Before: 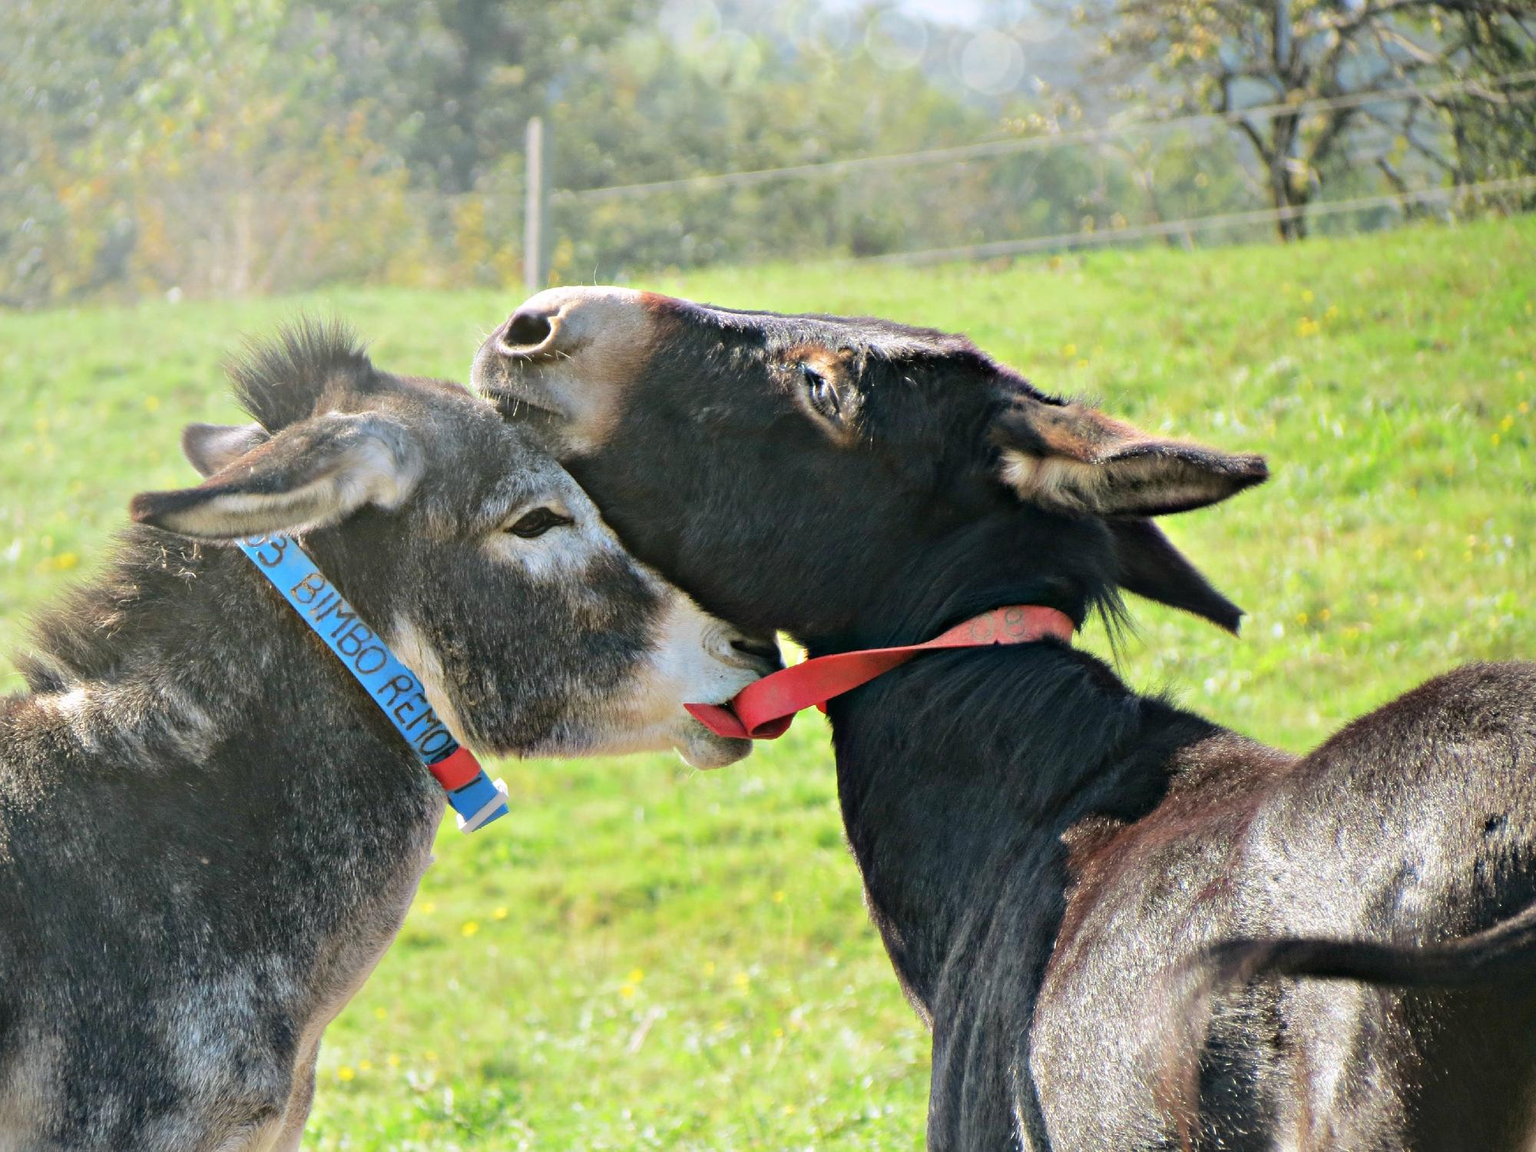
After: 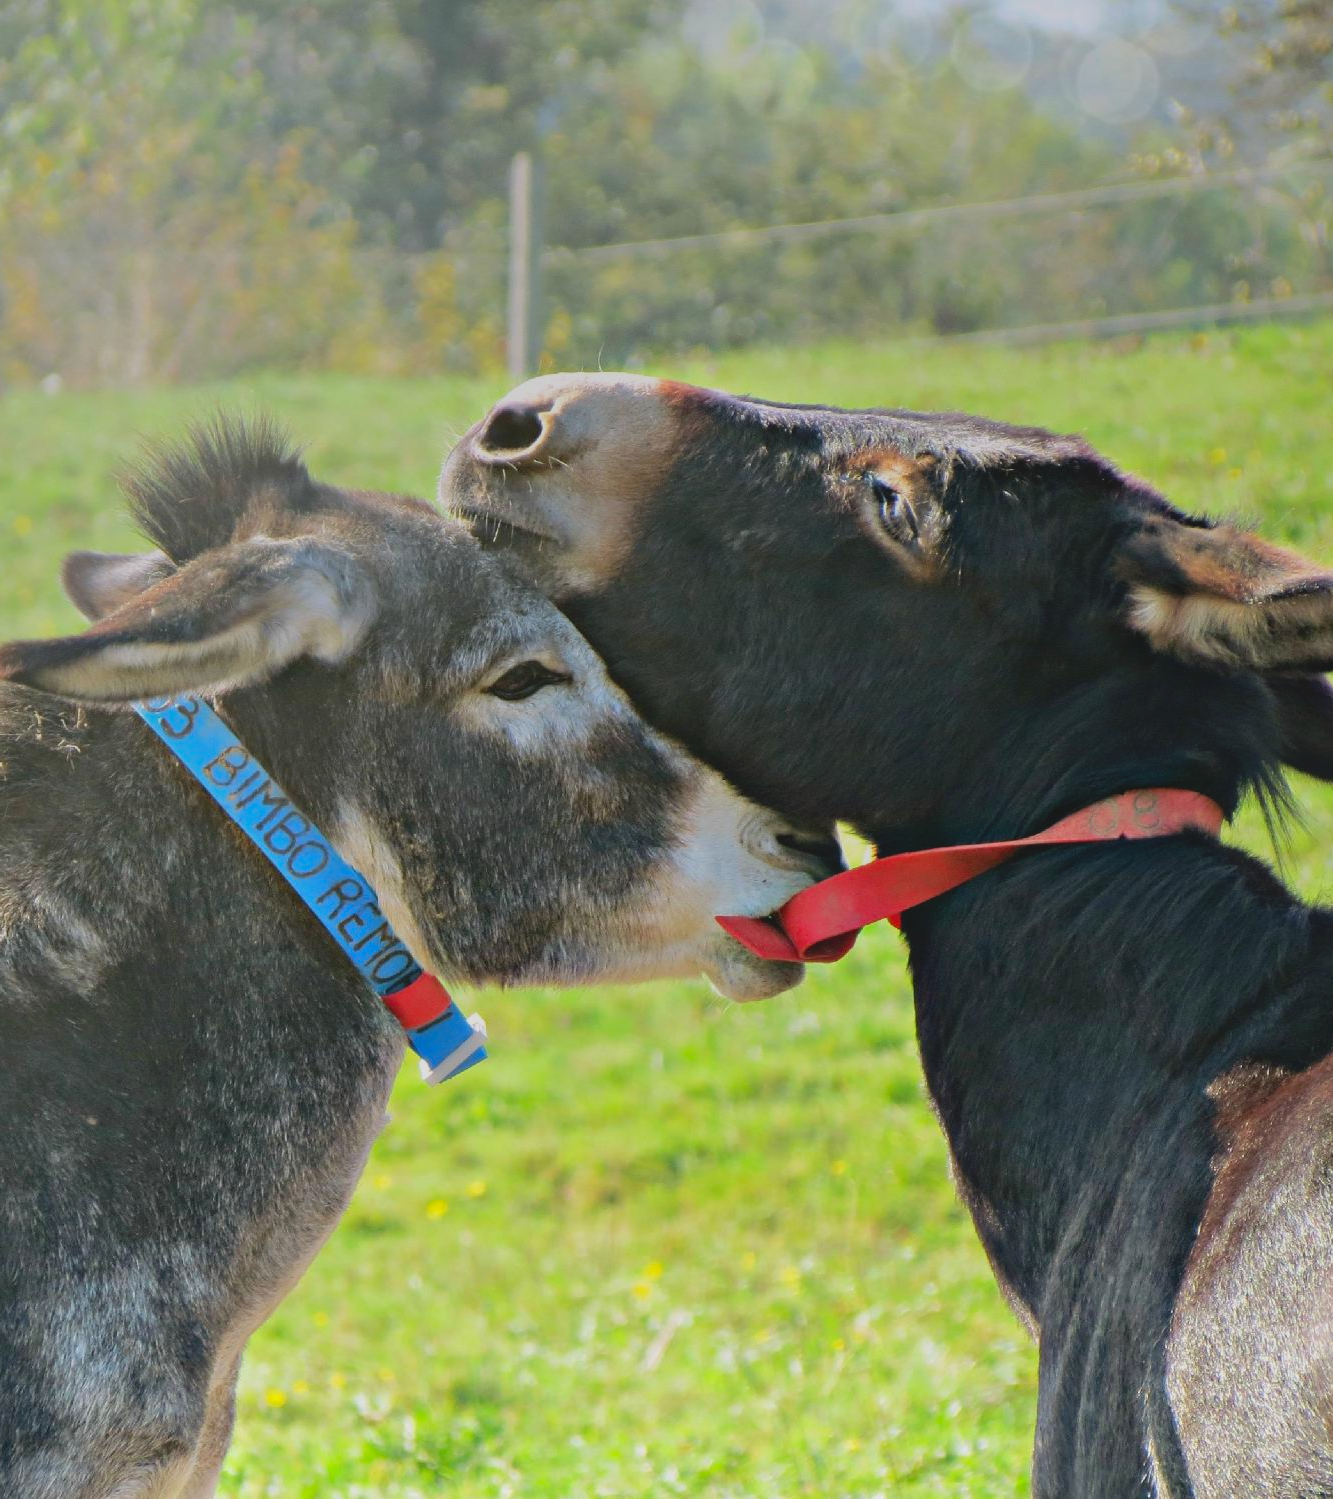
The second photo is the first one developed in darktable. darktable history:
crop and rotate: left 8.786%, right 24.548%
lowpass: radius 0.1, contrast 0.85, saturation 1.1, unbound 0
graduated density: rotation 5.63°, offset 76.9
exposure: exposure 0.131 EV, compensate highlight preservation false
